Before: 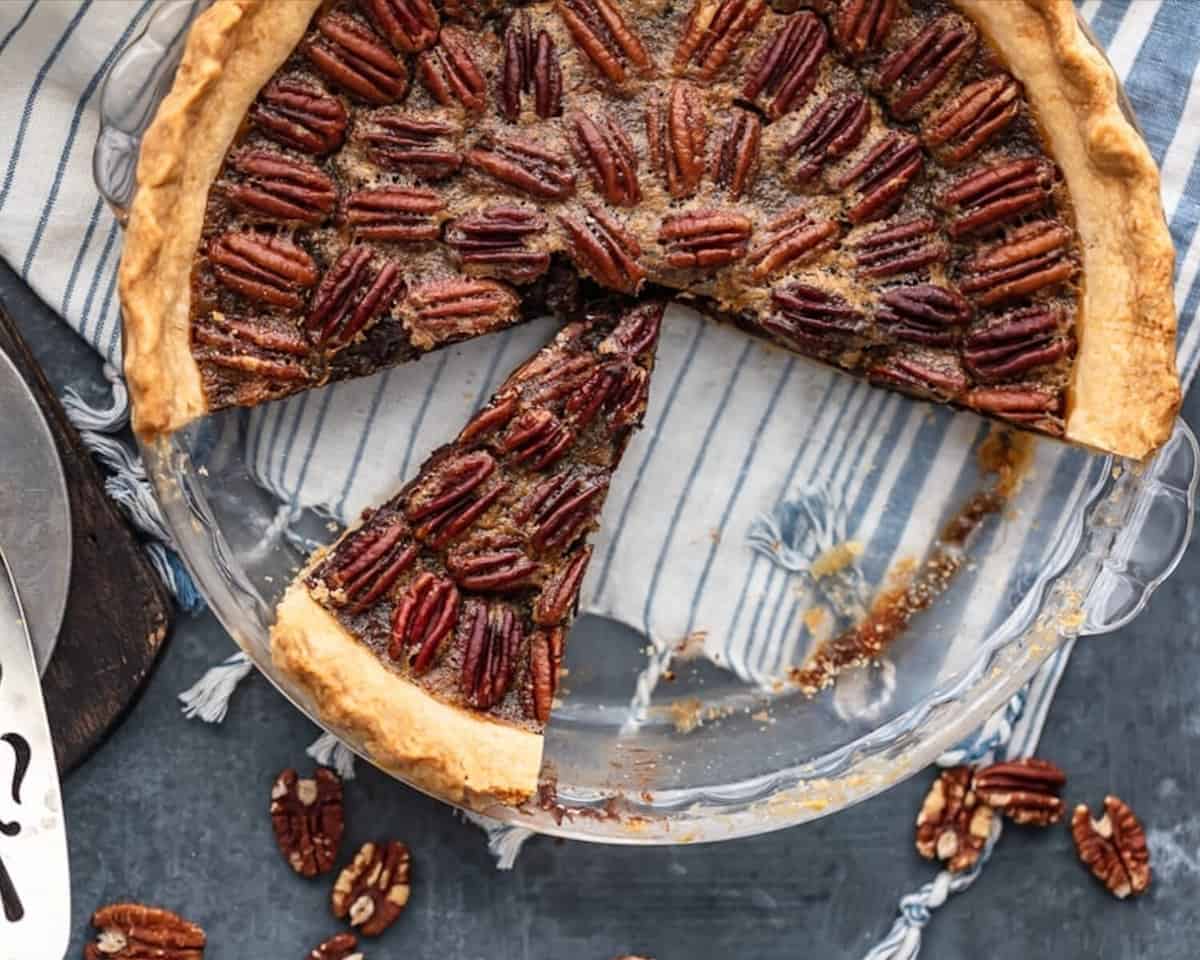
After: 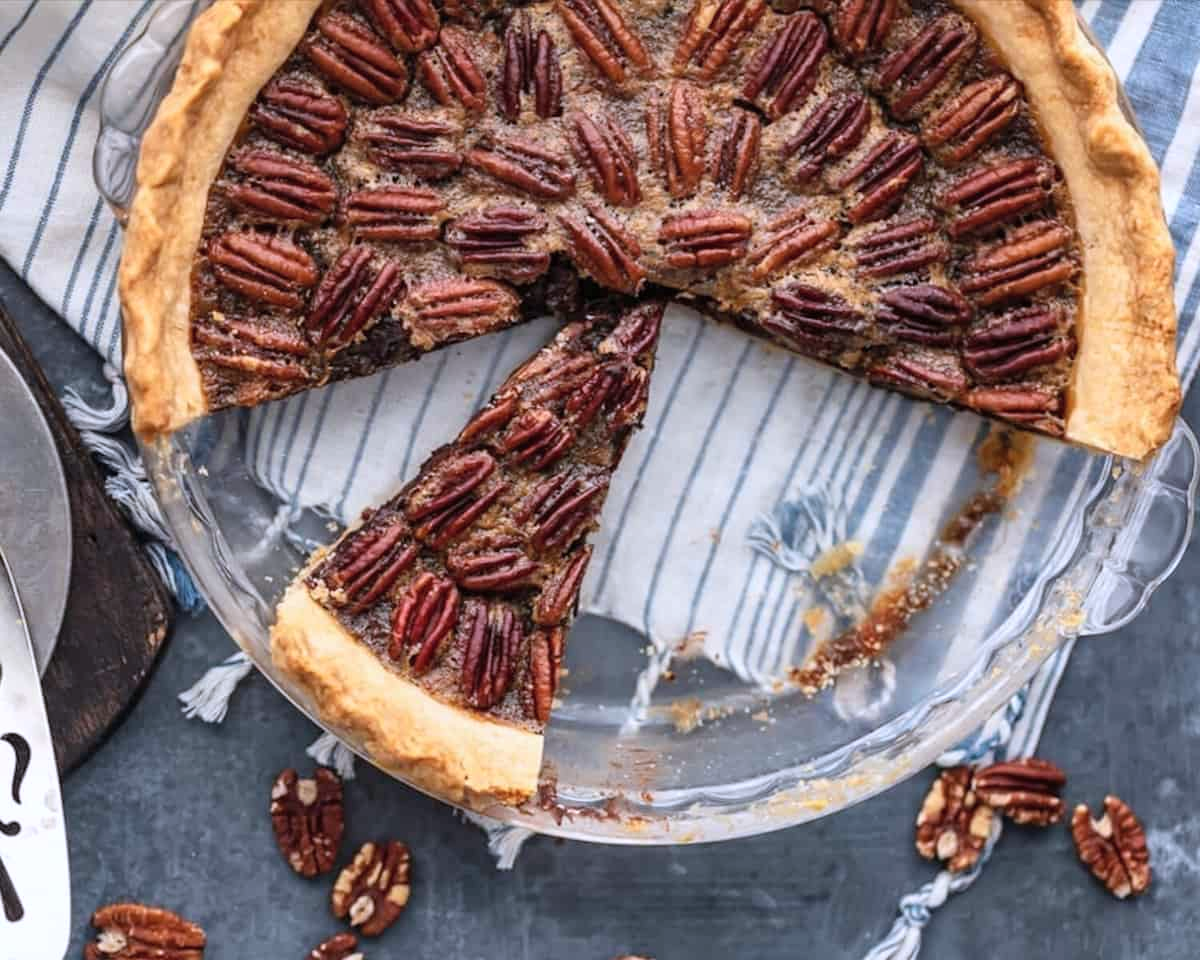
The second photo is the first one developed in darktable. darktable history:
contrast brightness saturation: contrast 0.049, brightness 0.056, saturation 0.009
color calibration: illuminant as shot in camera, x 0.358, y 0.373, temperature 4628.91 K
